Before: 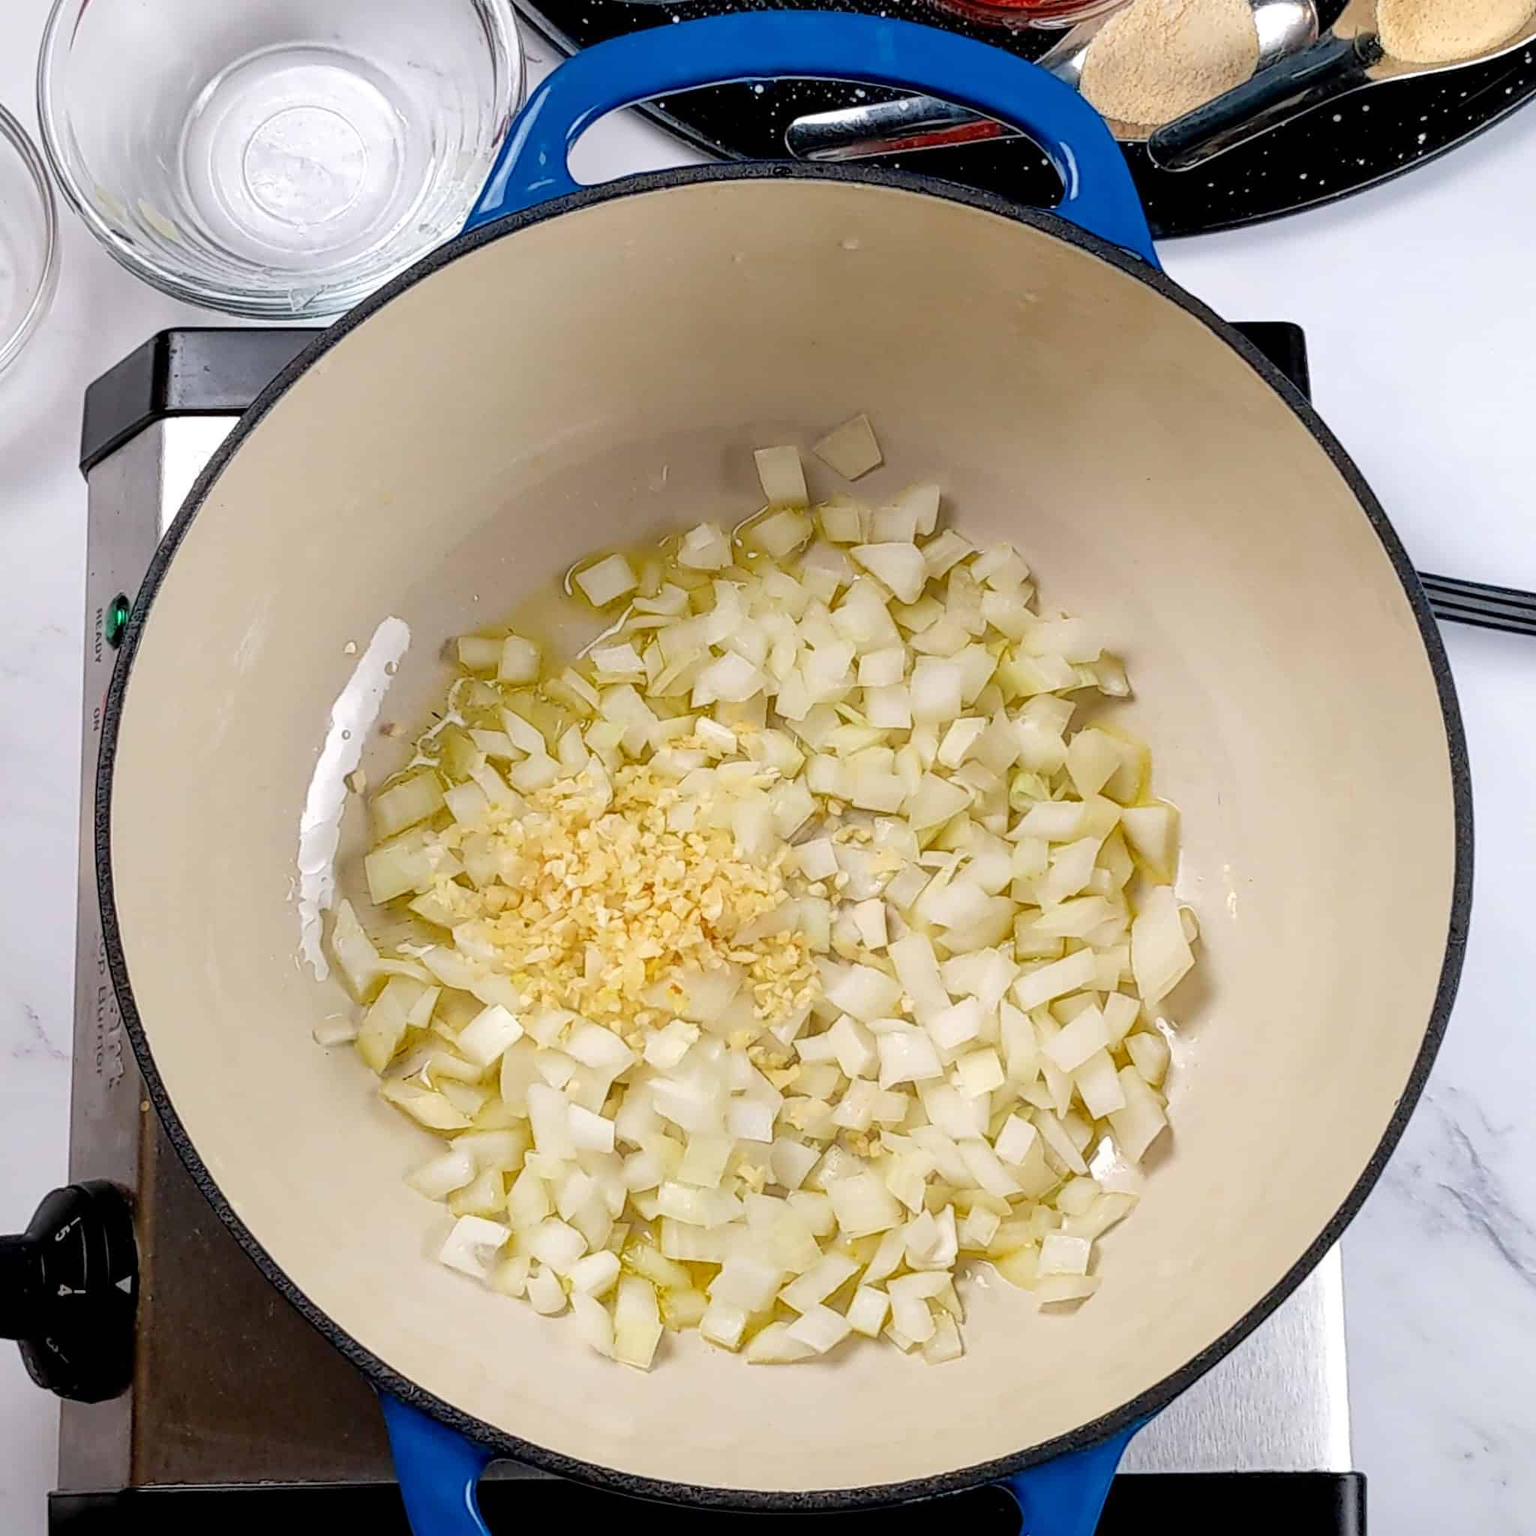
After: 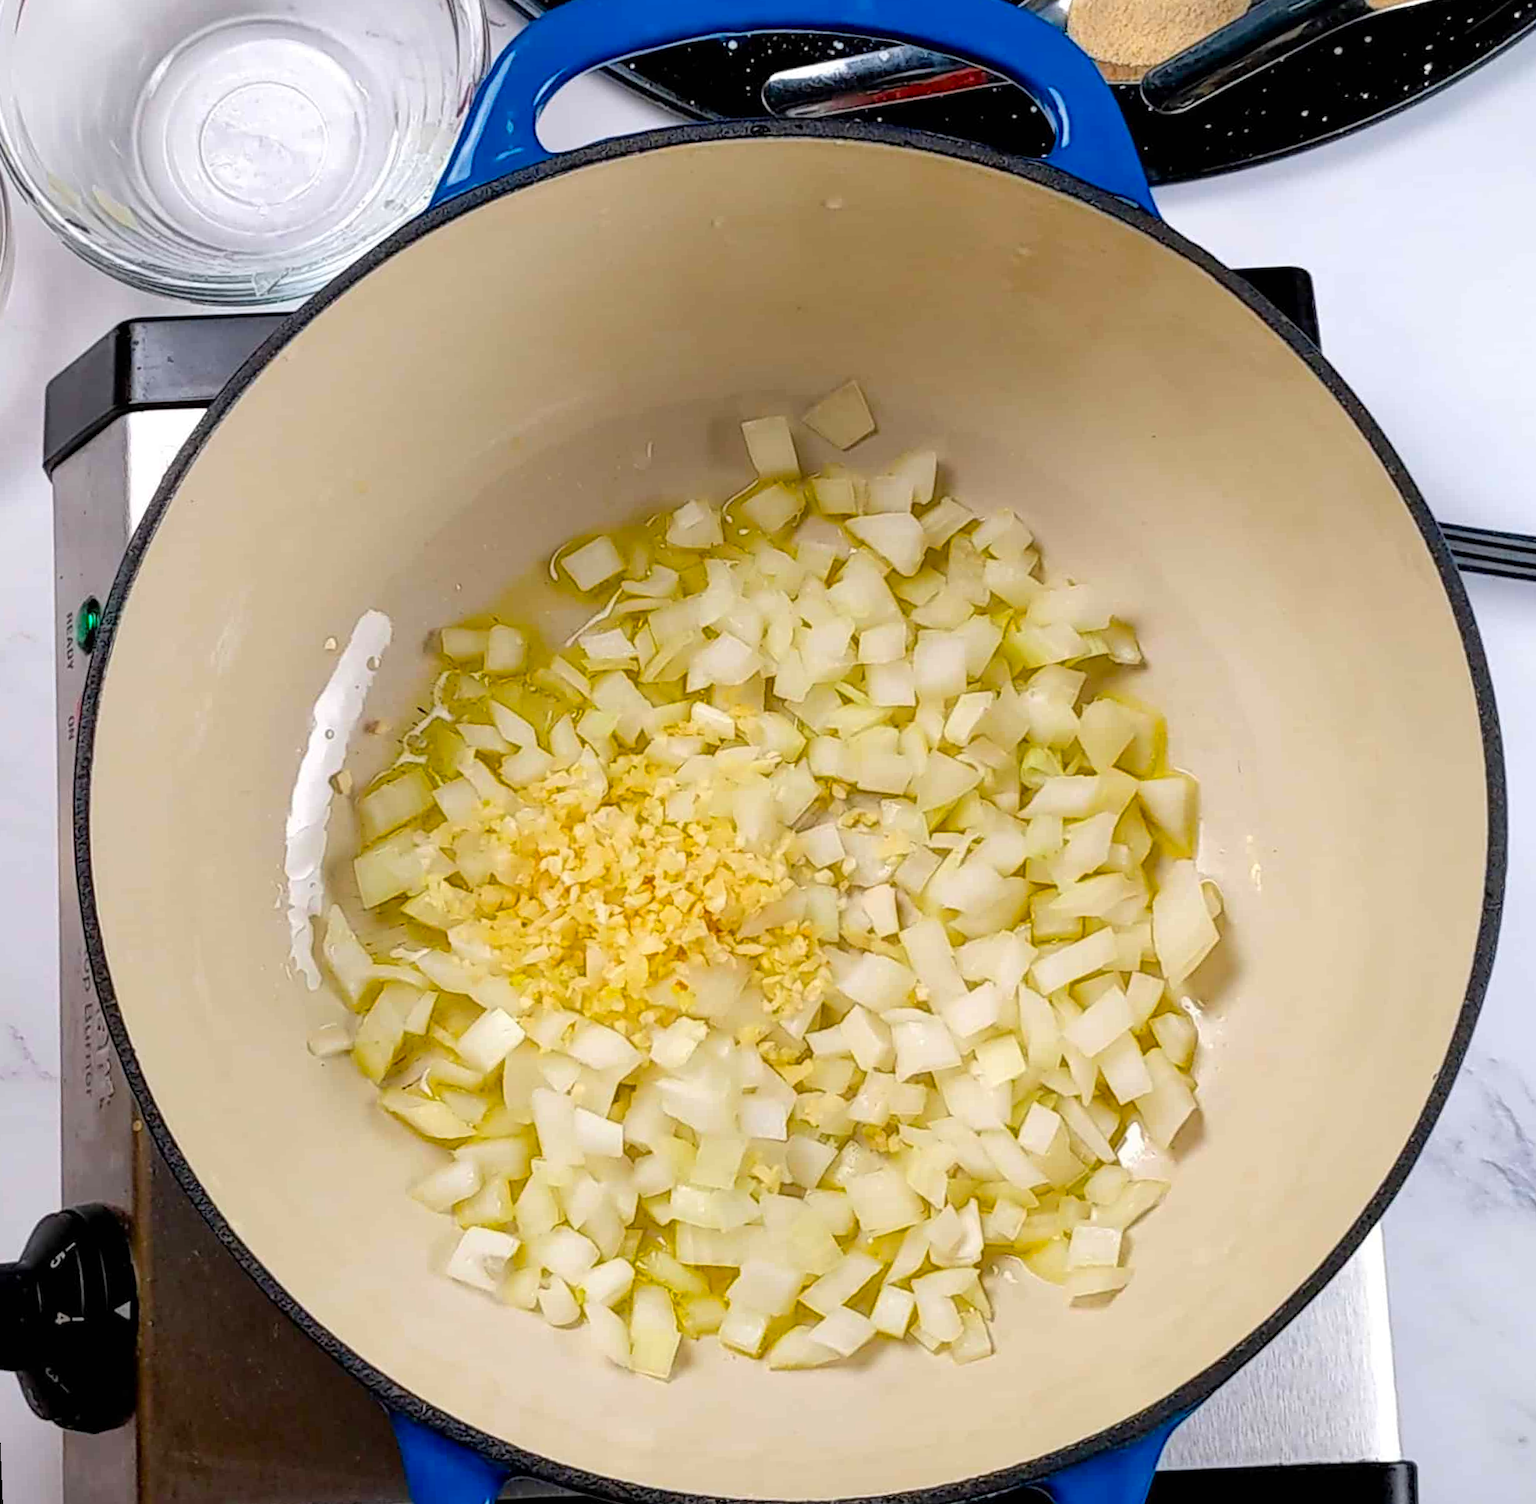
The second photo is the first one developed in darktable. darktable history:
rotate and perspective: rotation -2.12°, lens shift (vertical) 0.009, lens shift (horizontal) -0.008, automatic cropping original format, crop left 0.036, crop right 0.964, crop top 0.05, crop bottom 0.959
color balance rgb: perceptual saturation grading › global saturation 20%, global vibrance 20%
